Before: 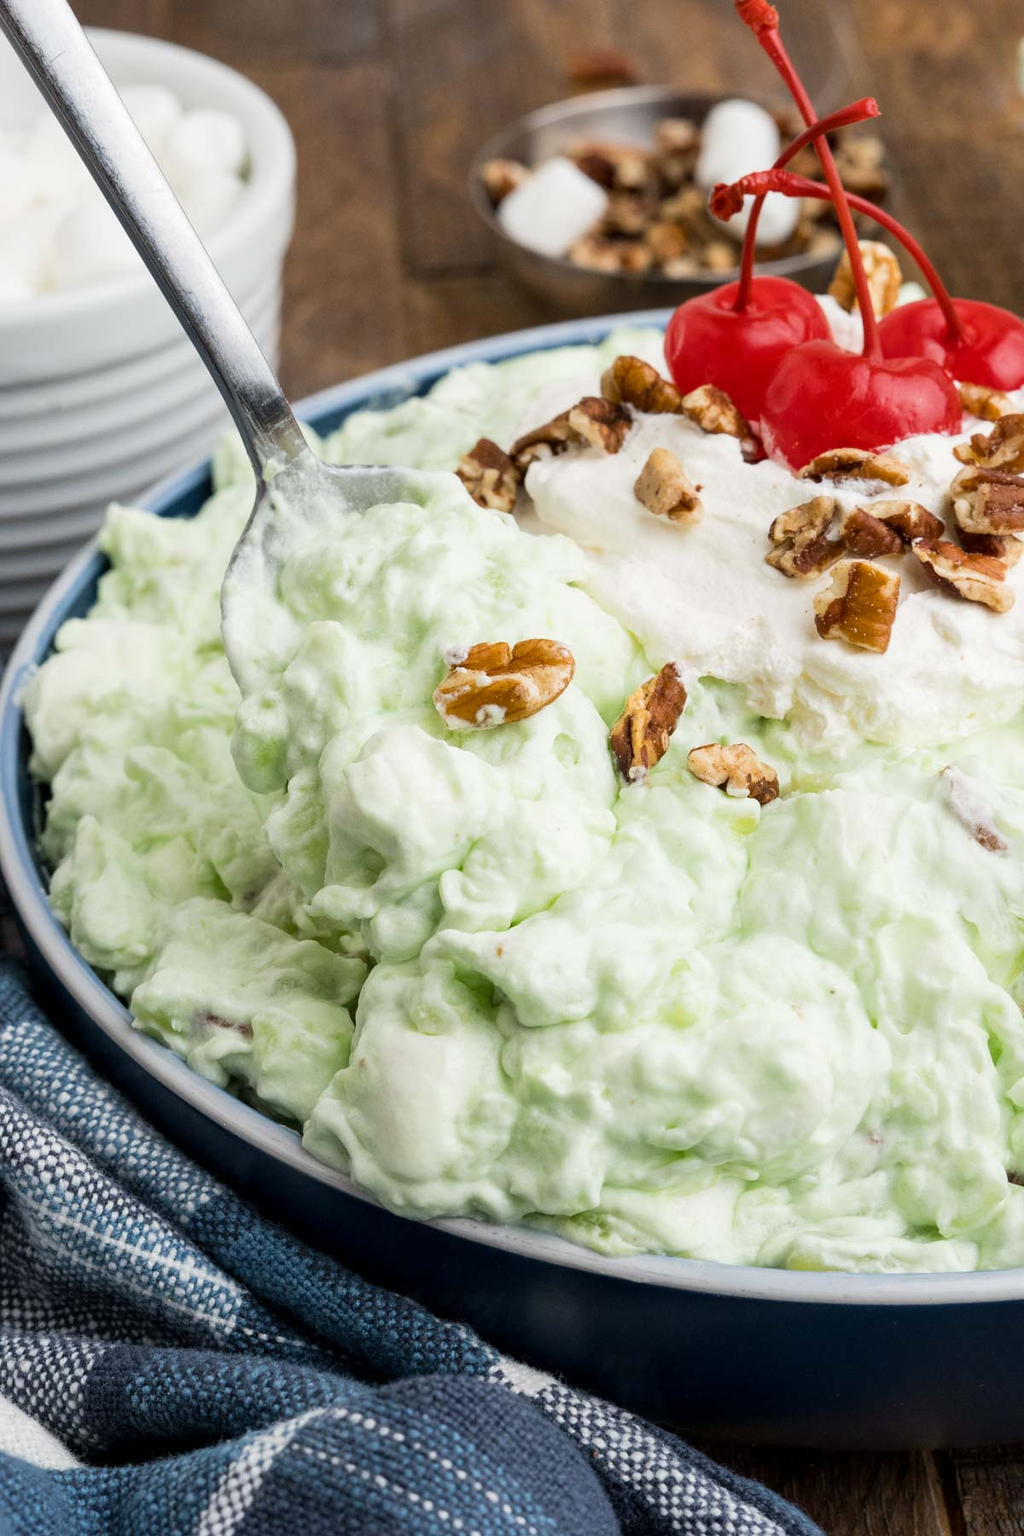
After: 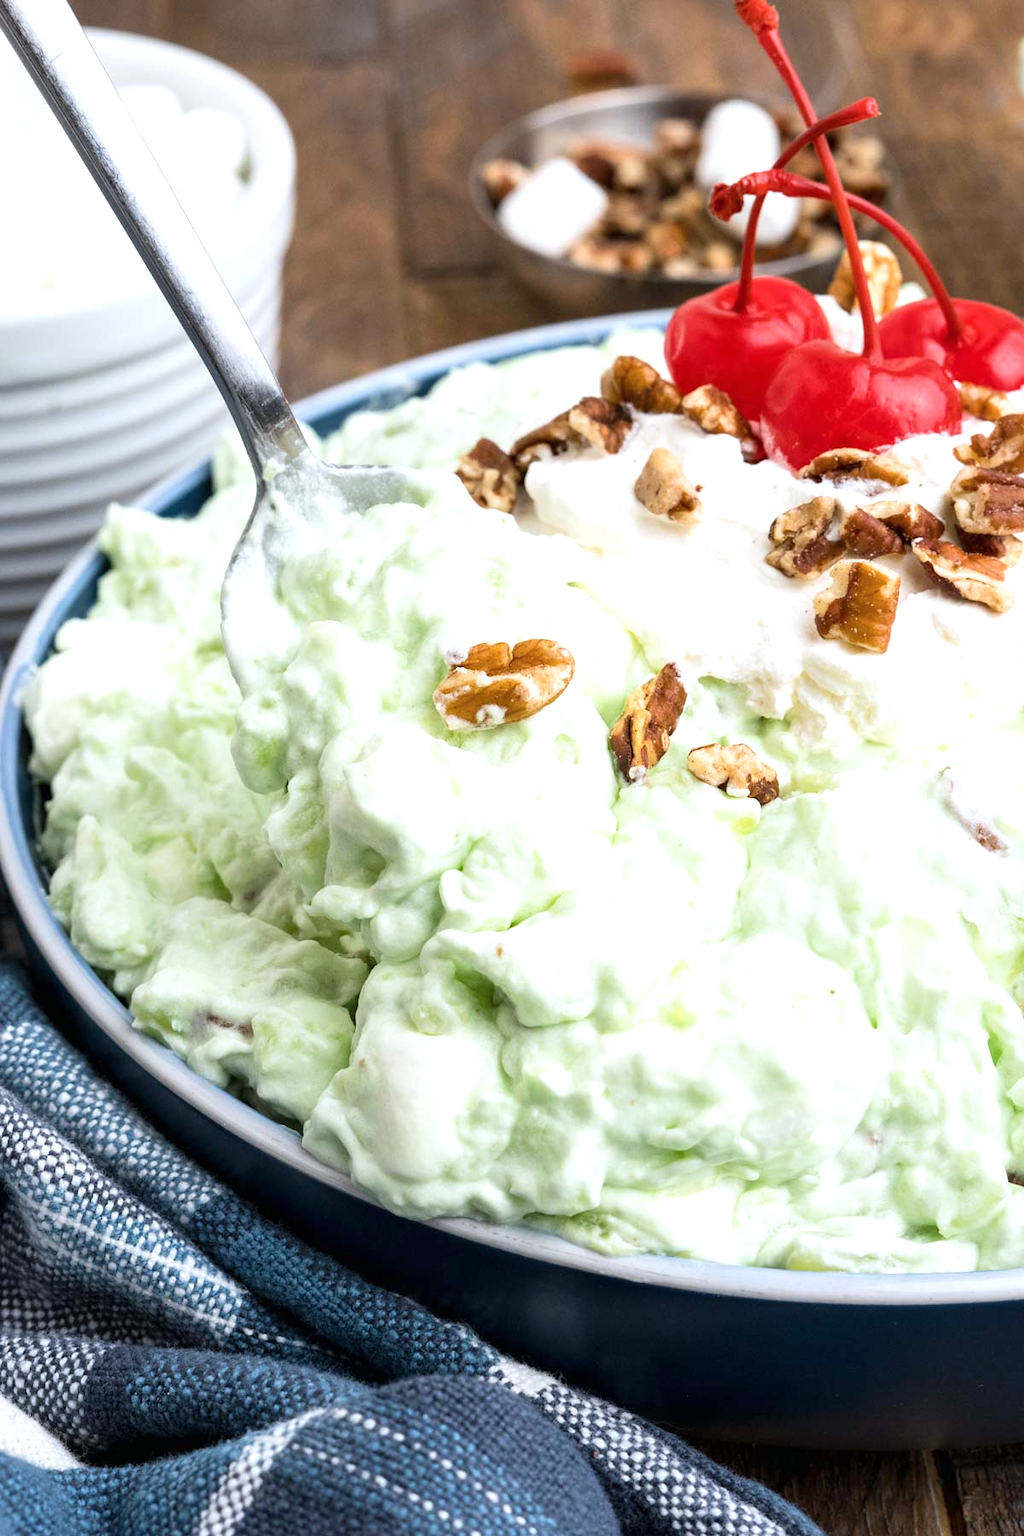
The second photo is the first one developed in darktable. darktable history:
exposure: black level correction 0, exposure 0.498 EV, compensate highlight preservation false
color correction: highlights a* -0.09, highlights b* -5.84, shadows a* -0.147, shadows b* -0.13
